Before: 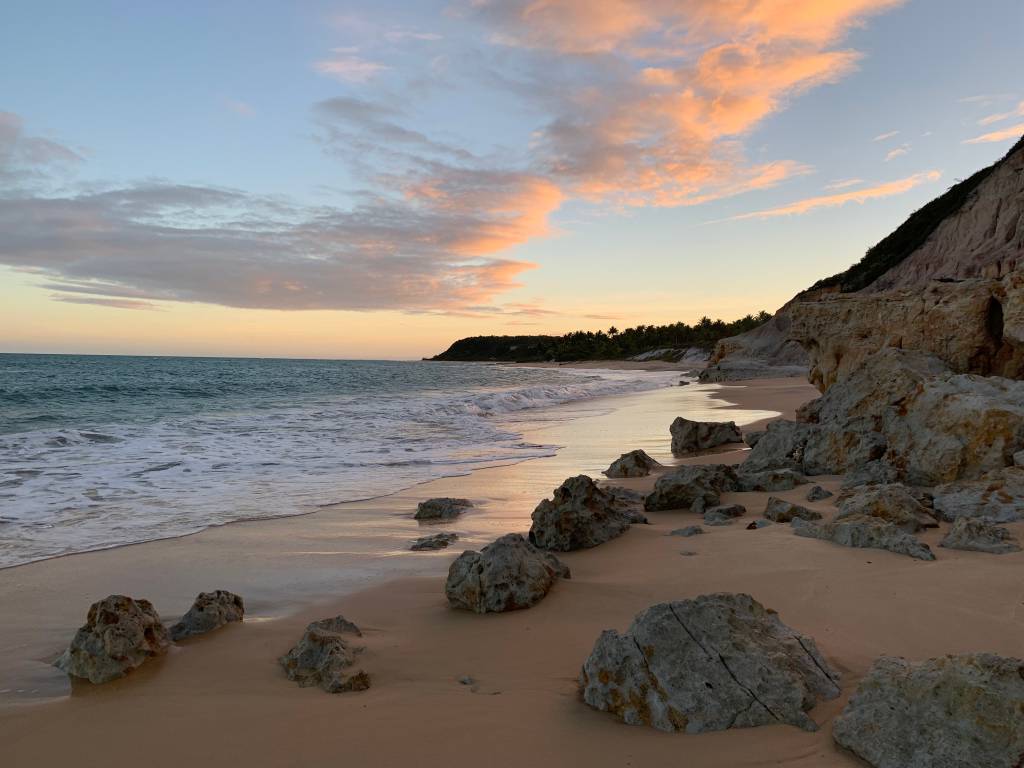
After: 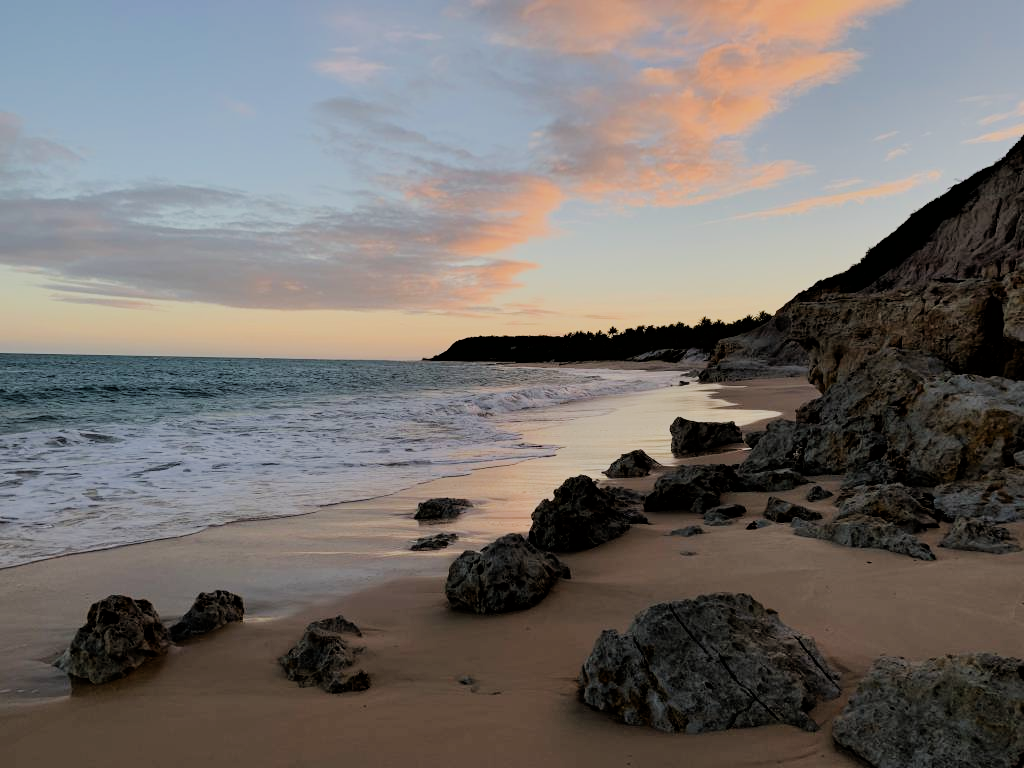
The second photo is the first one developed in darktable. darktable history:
filmic rgb: black relative exposure -4.12 EV, white relative exposure 5.14 EV, threshold 5.95 EV, hardness 2.1, contrast 1.167, enable highlight reconstruction true
